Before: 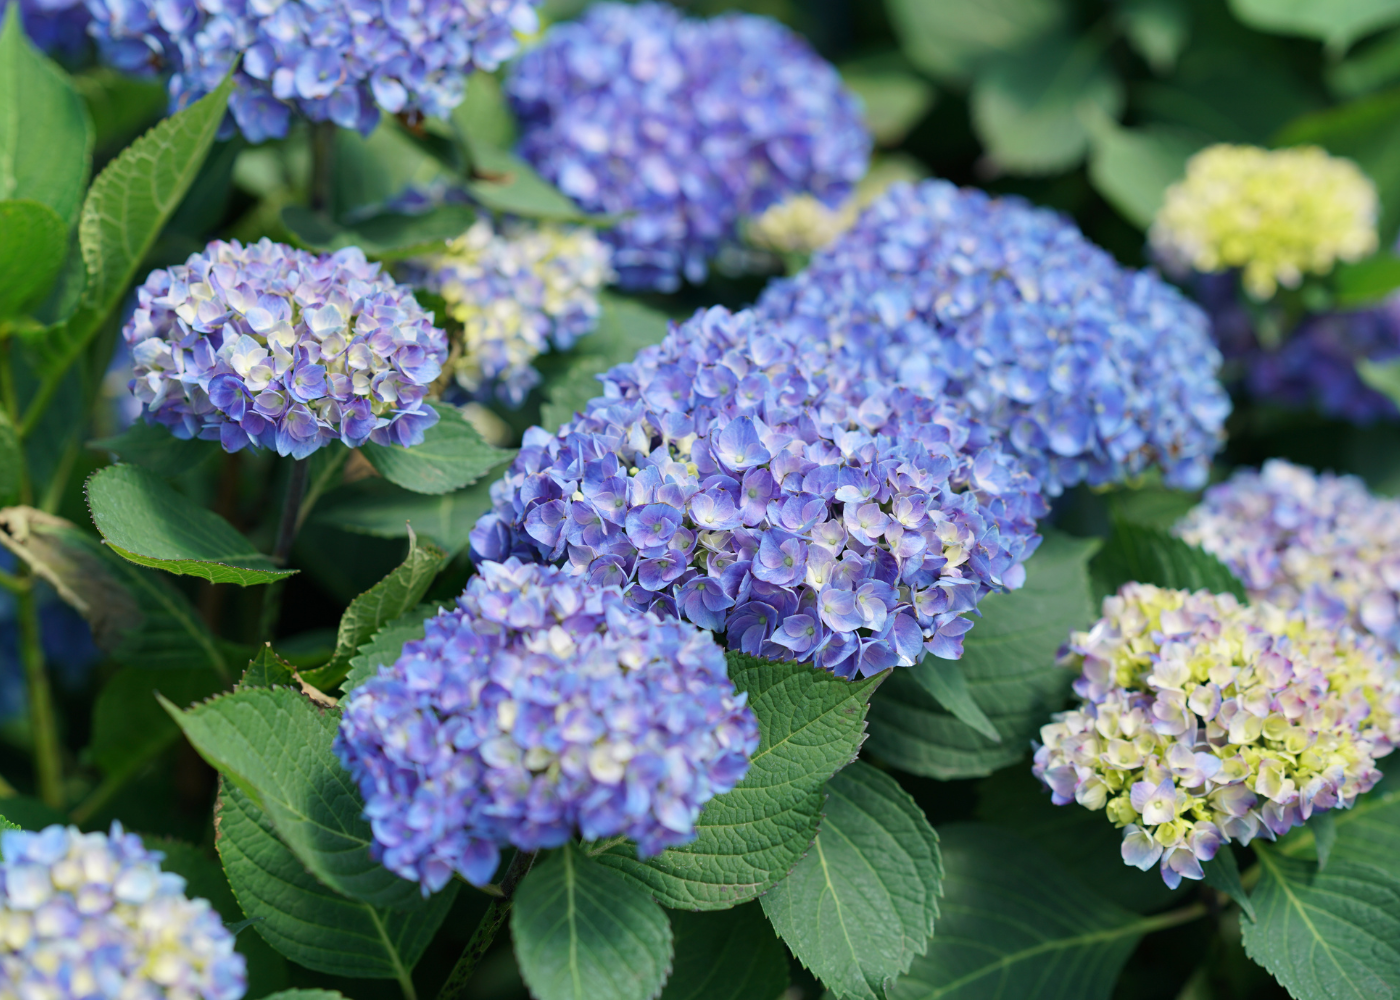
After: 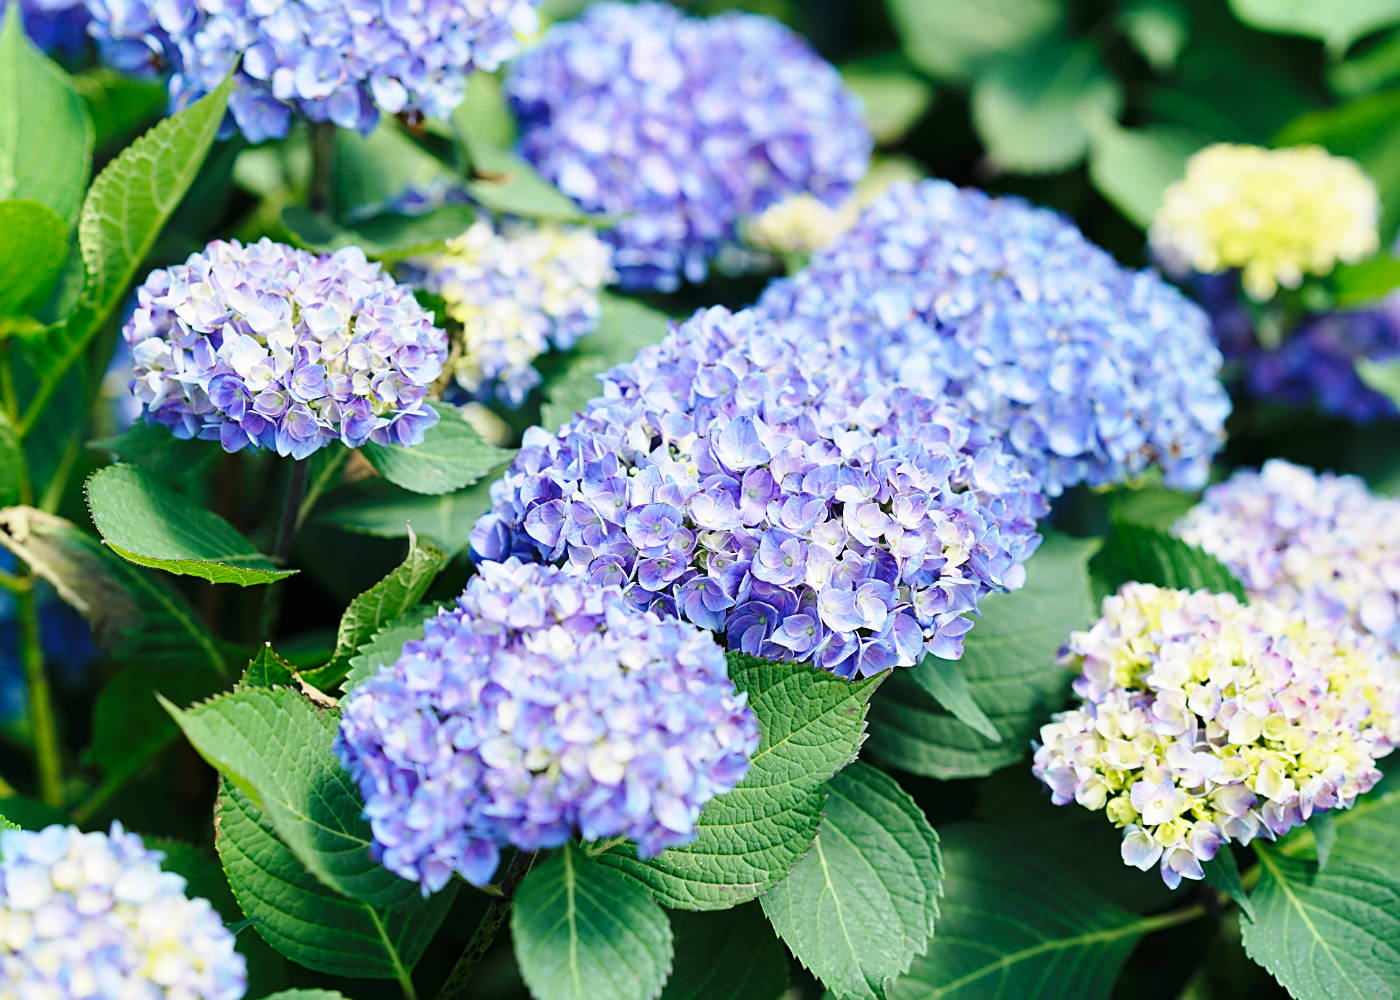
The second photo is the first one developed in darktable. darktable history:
base curve: curves: ch0 [(0, 0) (0.028, 0.03) (0.121, 0.232) (0.46, 0.748) (0.859, 0.968) (1, 1)], preserve colors none
sharpen: radius 1.955
